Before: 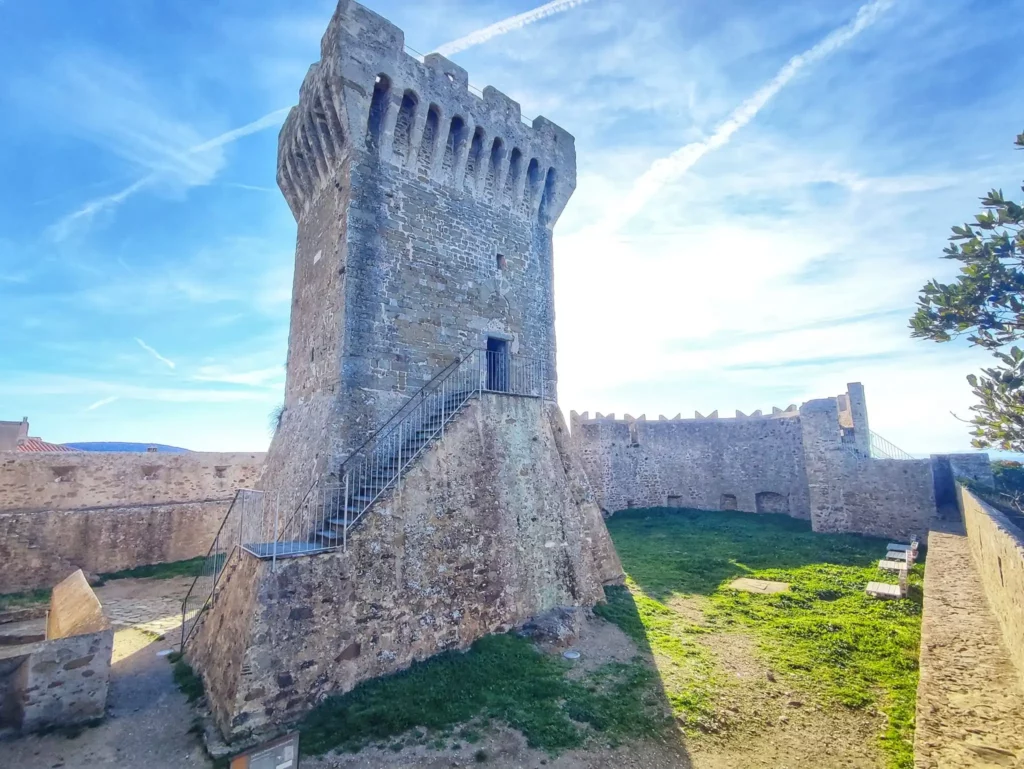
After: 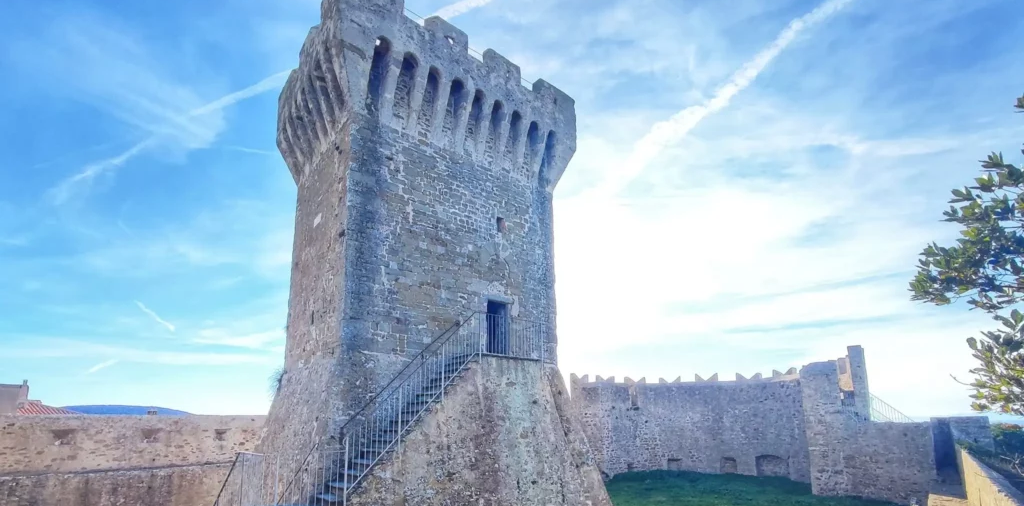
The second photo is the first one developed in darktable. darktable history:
crop and rotate: top 4.862%, bottom 29.238%
